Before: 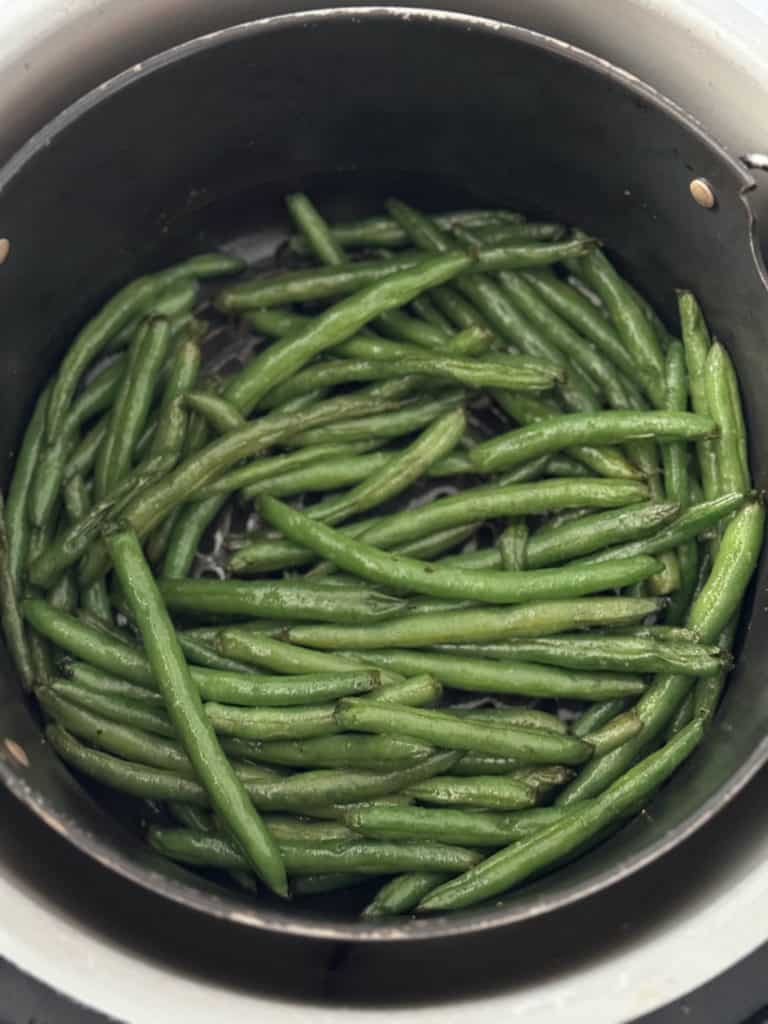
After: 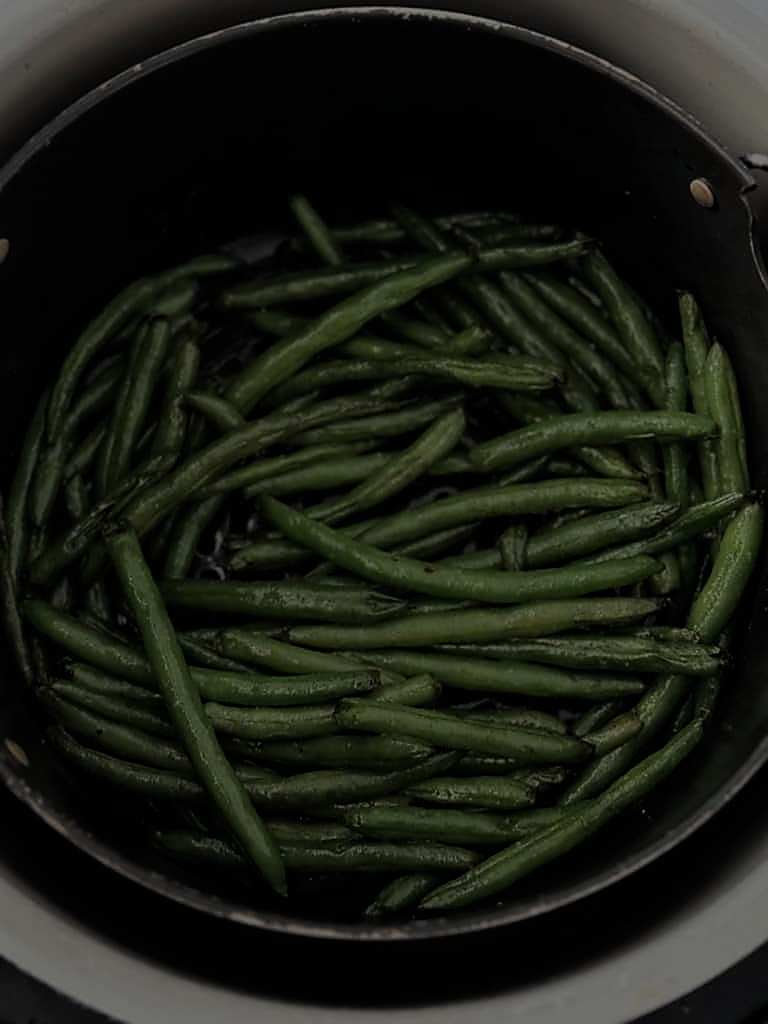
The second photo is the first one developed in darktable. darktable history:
exposure: exposure -2.43 EV, compensate highlight preservation false
sharpen: radius 1.353, amount 1.261, threshold 0.748
filmic rgb: black relative exposure -7.65 EV, white relative exposure 4.56 EV, threshold 5.94 EV, hardness 3.61, enable highlight reconstruction true
